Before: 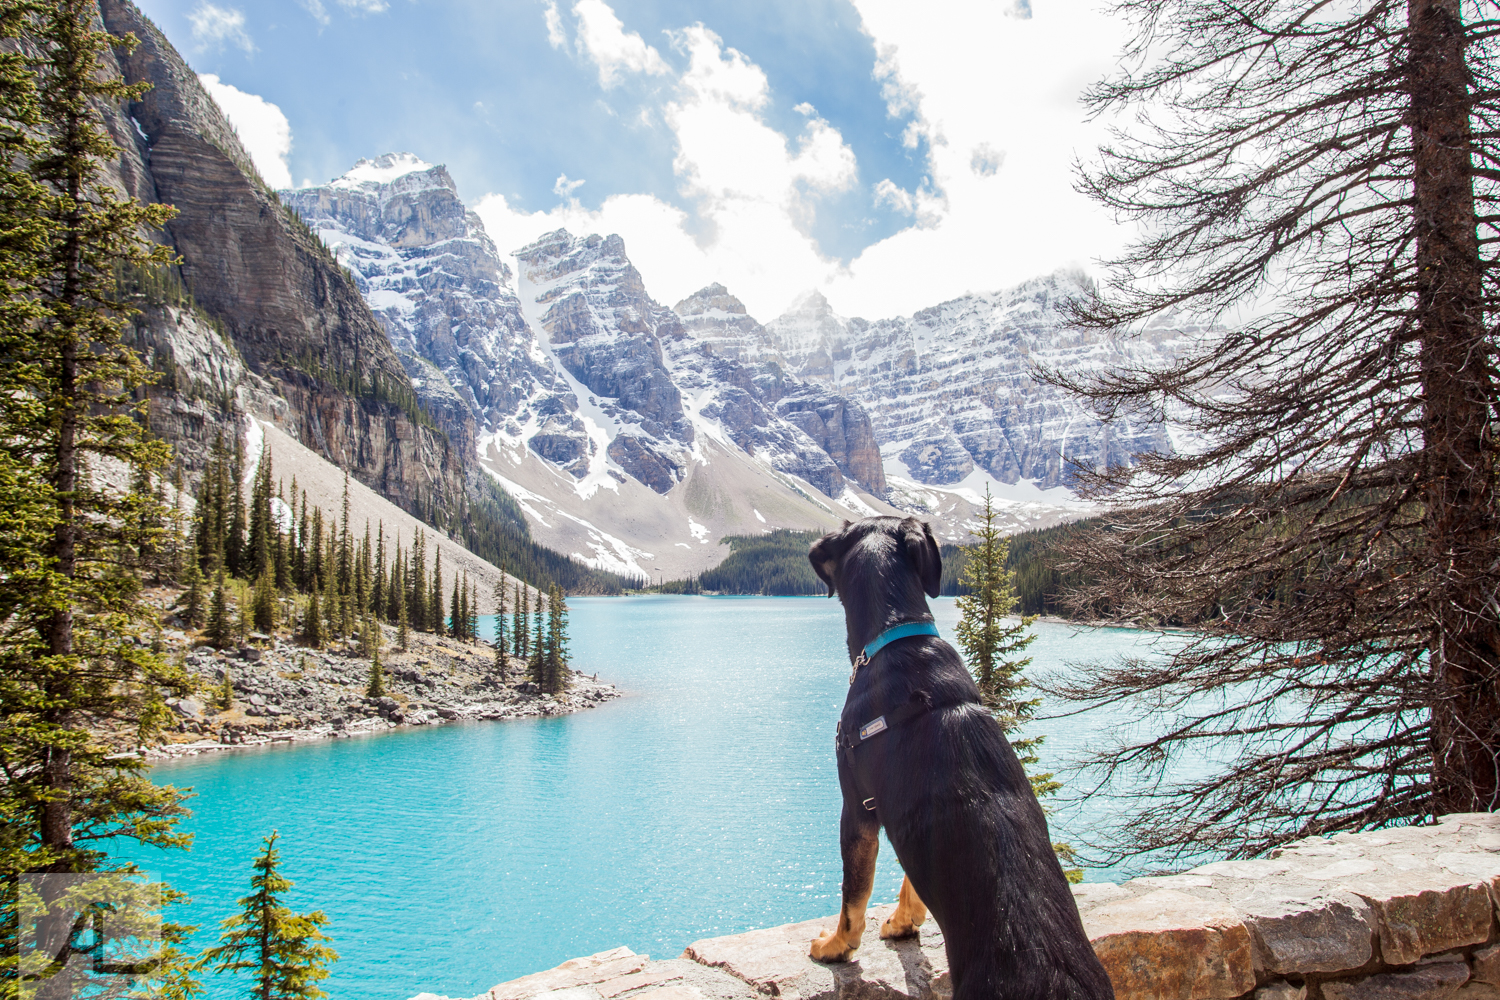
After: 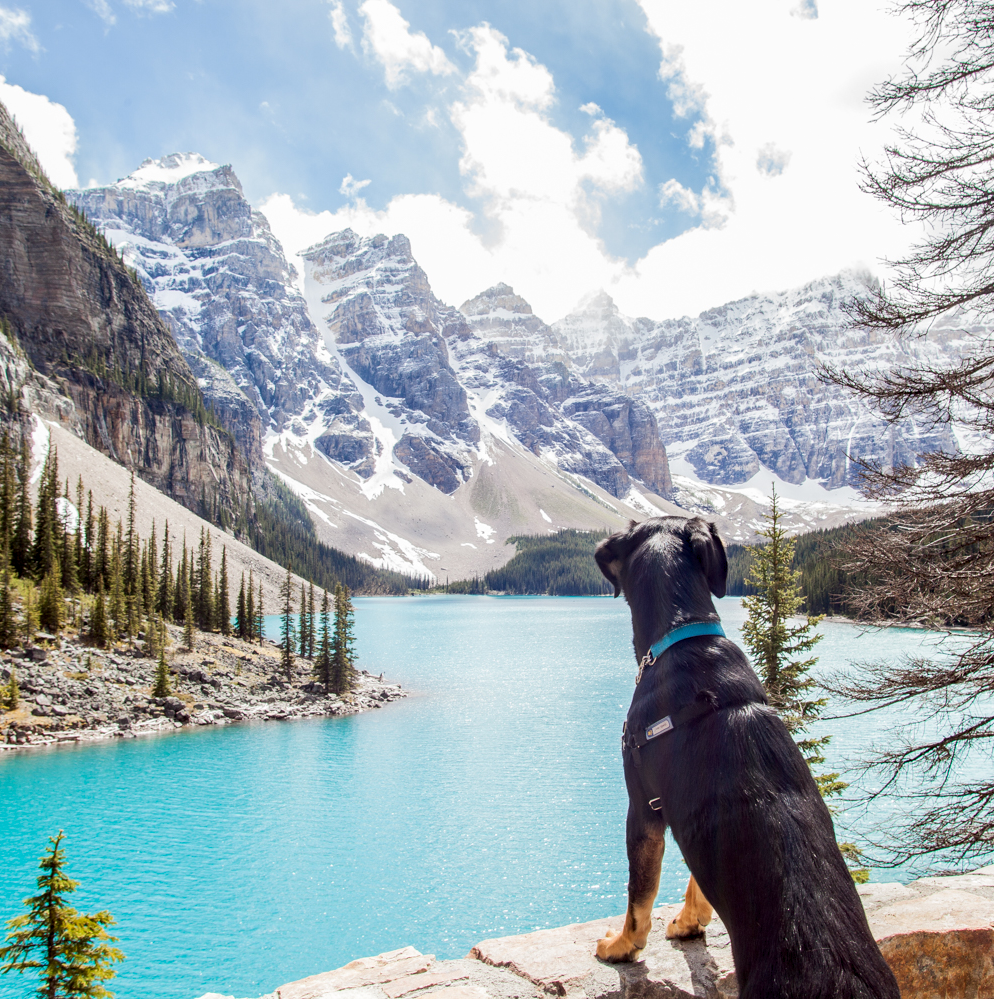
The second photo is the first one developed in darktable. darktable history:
crop and rotate: left 14.286%, right 19.414%
levels: mode automatic, levels [0, 0.394, 0.787]
contrast brightness saturation: contrast 0.07
exposure: black level correction 0.005, exposure 0.002 EV, compensate highlight preservation false
